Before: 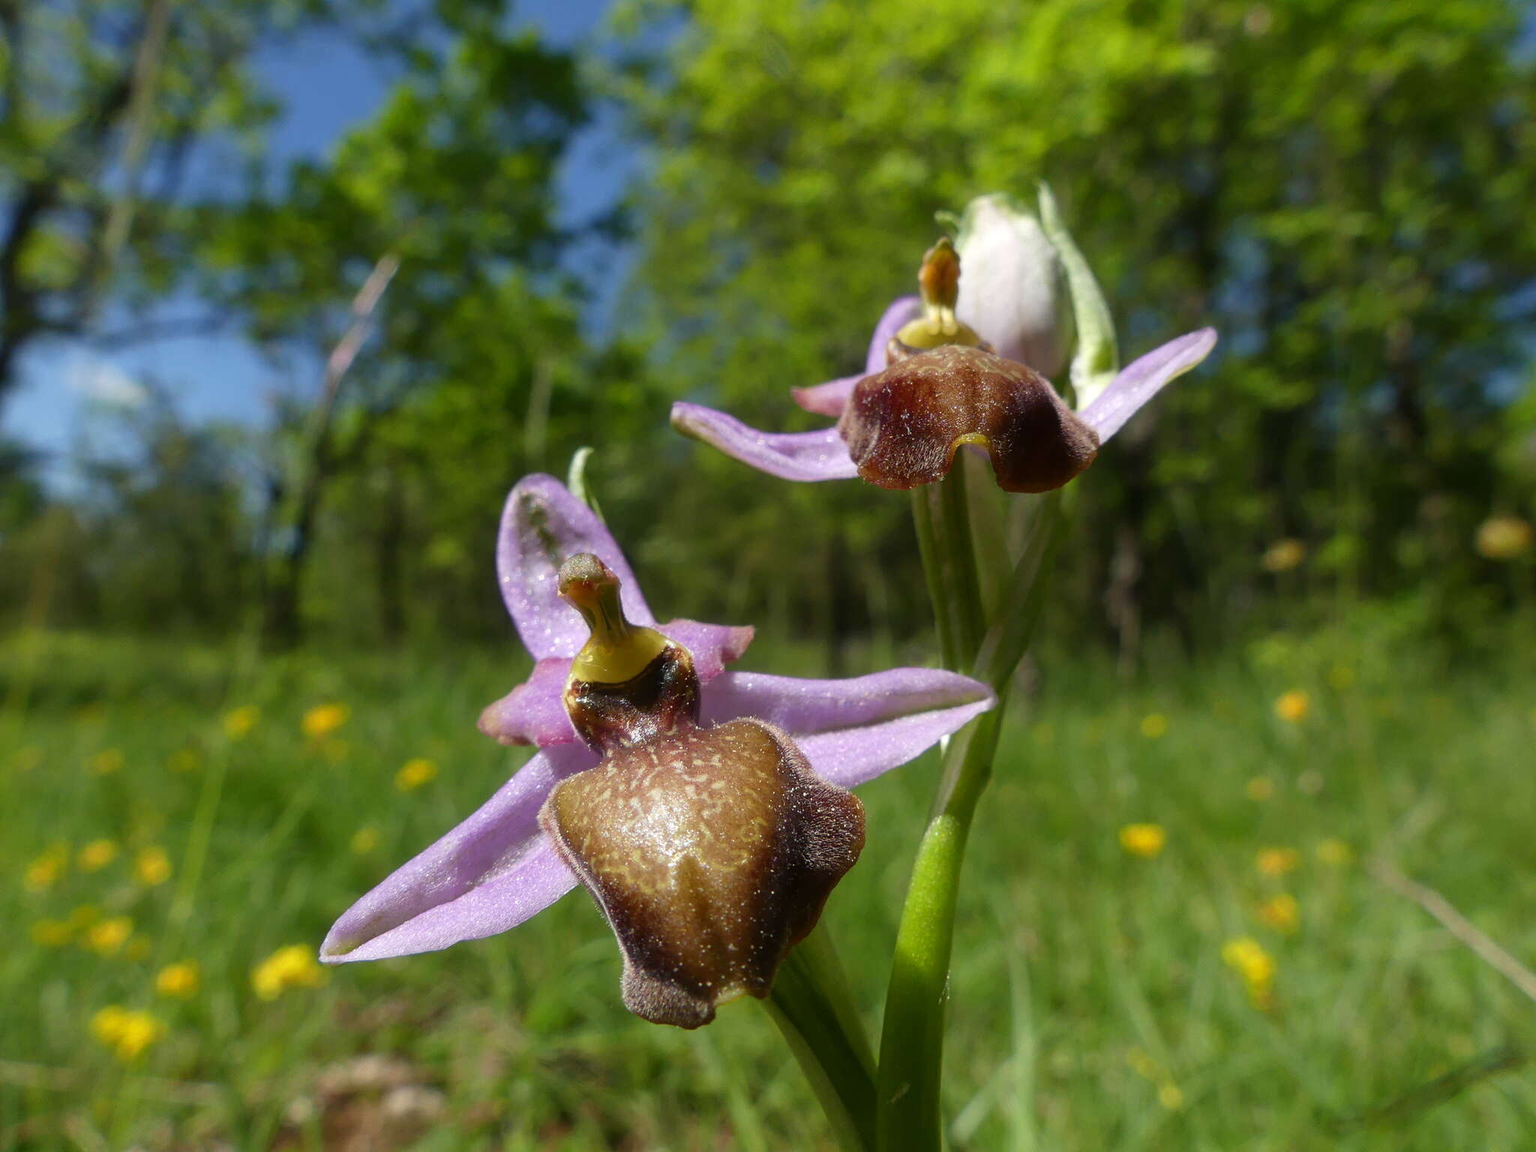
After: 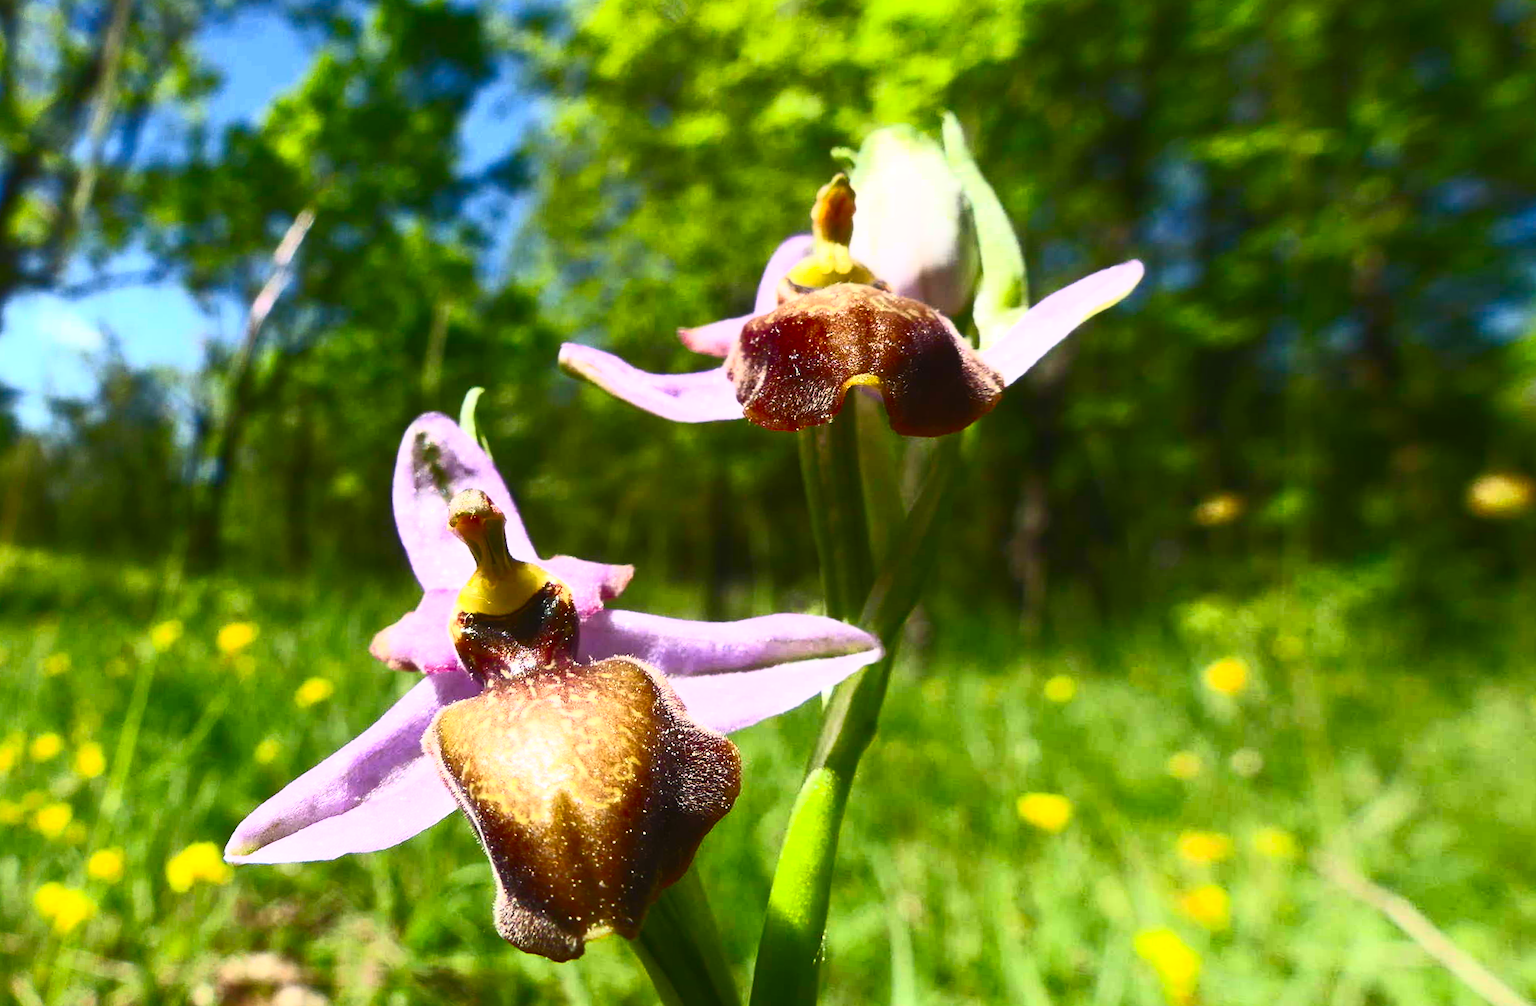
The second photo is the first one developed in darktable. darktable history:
contrast brightness saturation: contrast 0.83, brightness 0.59, saturation 0.59
rotate and perspective: rotation 1.69°, lens shift (vertical) -0.023, lens shift (horizontal) -0.291, crop left 0.025, crop right 0.988, crop top 0.092, crop bottom 0.842
